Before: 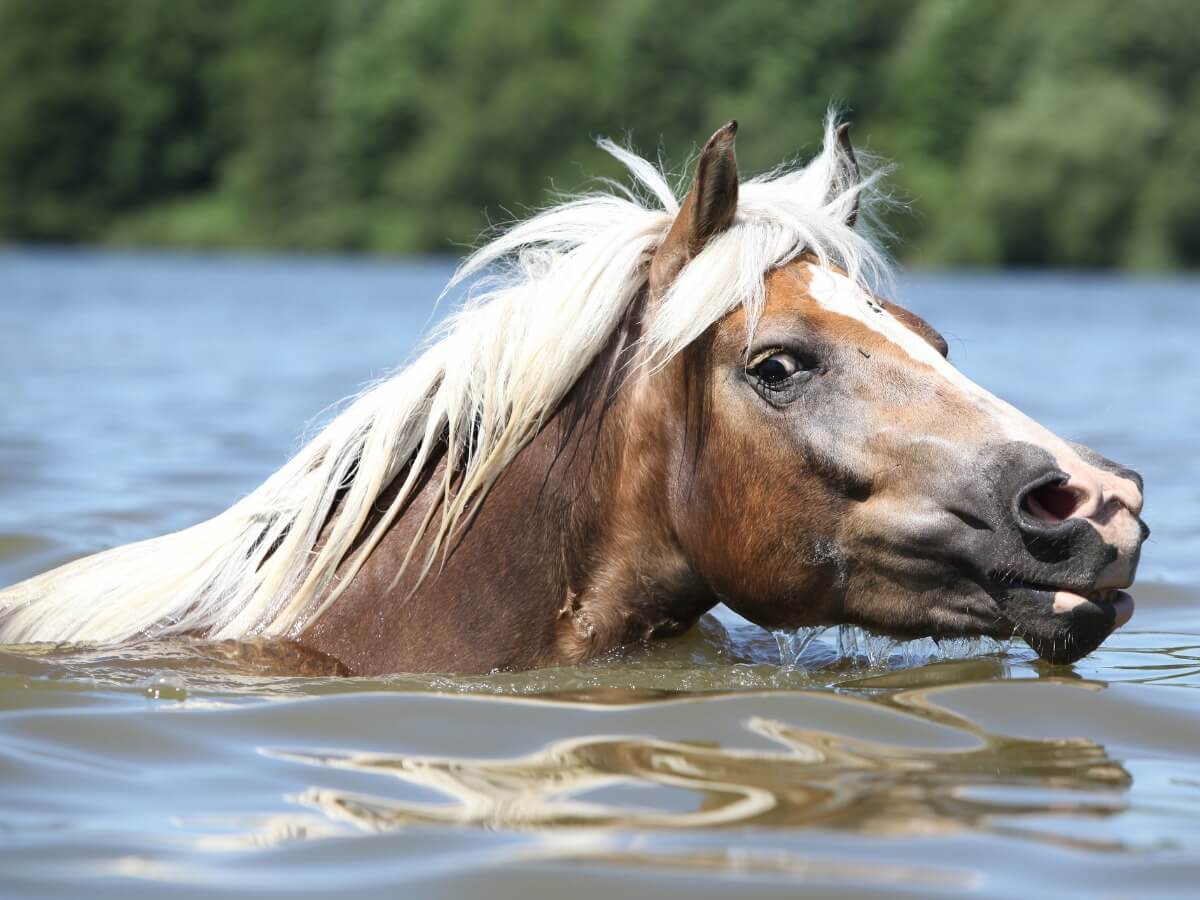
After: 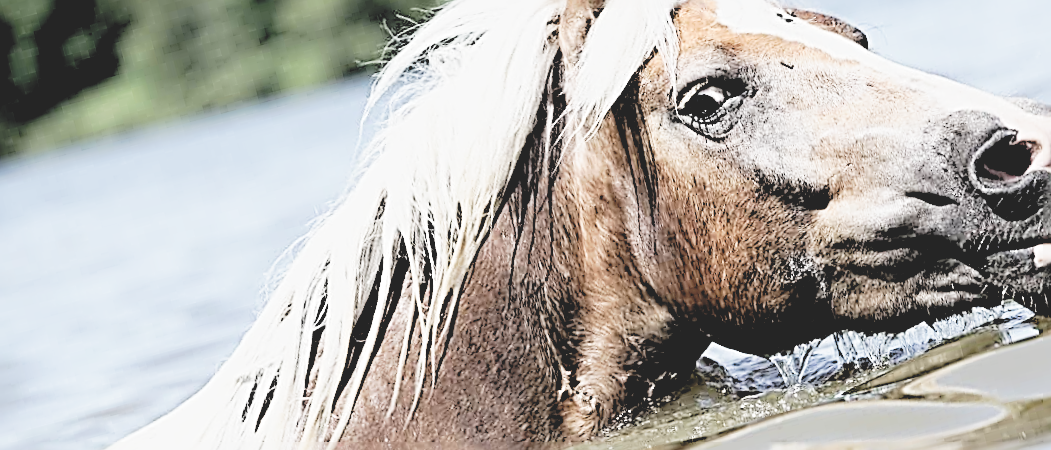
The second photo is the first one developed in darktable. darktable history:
sharpen: radius 3.158, amount 1.731
rotate and perspective: rotation -14.8°, crop left 0.1, crop right 0.903, crop top 0.25, crop bottom 0.748
tone curve: curves: ch0 [(0, 0) (0.003, 0.003) (0.011, 0.013) (0.025, 0.028) (0.044, 0.05) (0.069, 0.079) (0.1, 0.113) (0.136, 0.154) (0.177, 0.201) (0.224, 0.268) (0.277, 0.38) (0.335, 0.486) (0.399, 0.588) (0.468, 0.688) (0.543, 0.787) (0.623, 0.854) (0.709, 0.916) (0.801, 0.957) (0.898, 0.978) (1, 1)], preserve colors none
rgb levels: levels [[0.029, 0.461, 0.922], [0, 0.5, 1], [0, 0.5, 1]]
contrast brightness saturation: contrast -0.26, saturation -0.43
crop and rotate: angle 0.03°, top 11.643%, right 5.651%, bottom 11.189%
